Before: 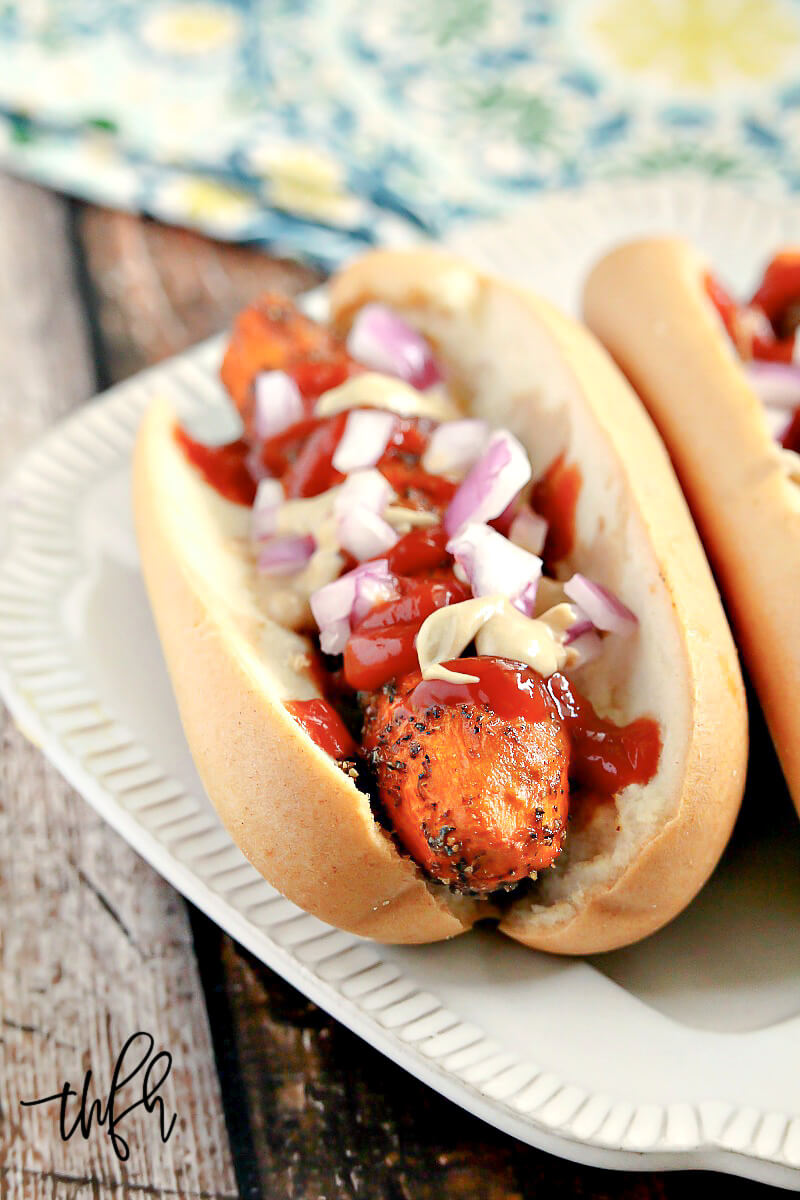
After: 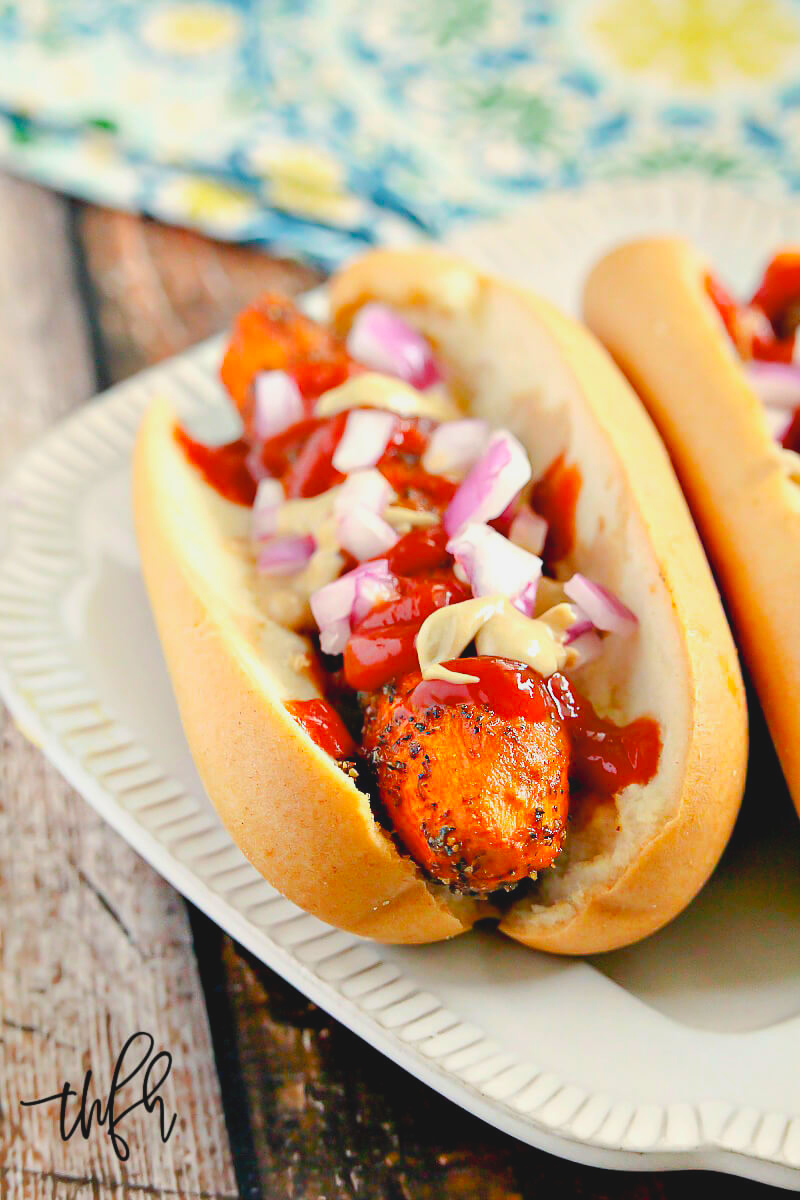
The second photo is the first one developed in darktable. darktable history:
color balance rgb: perceptual saturation grading › global saturation 20%, global vibrance 20%
contrast brightness saturation: contrast -0.1, brightness 0.05, saturation 0.08
